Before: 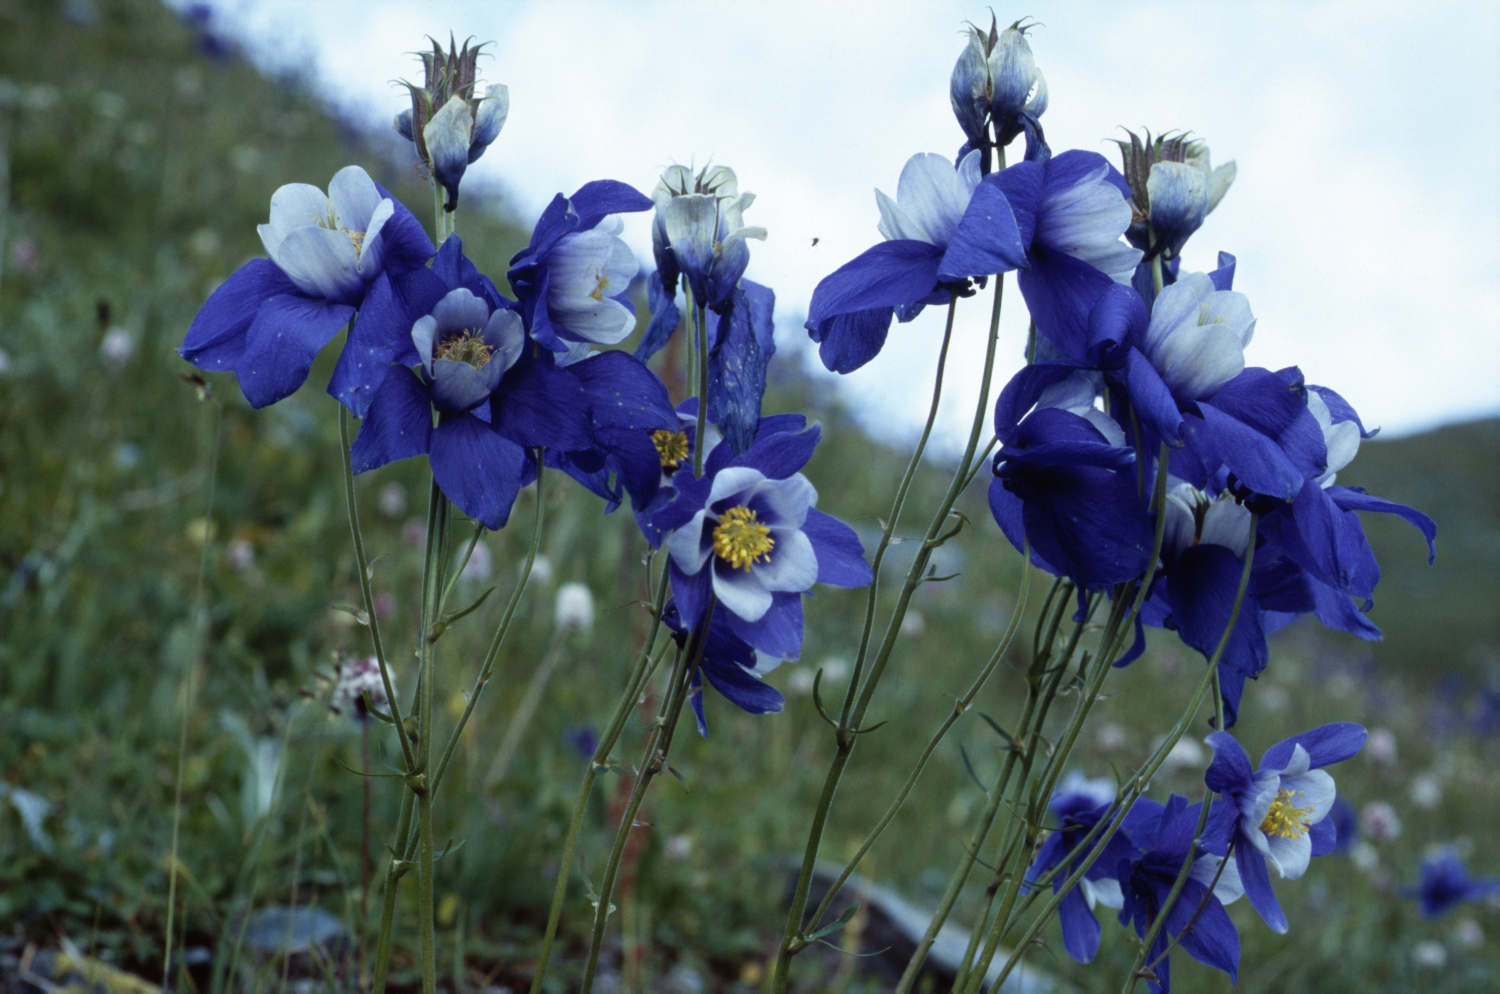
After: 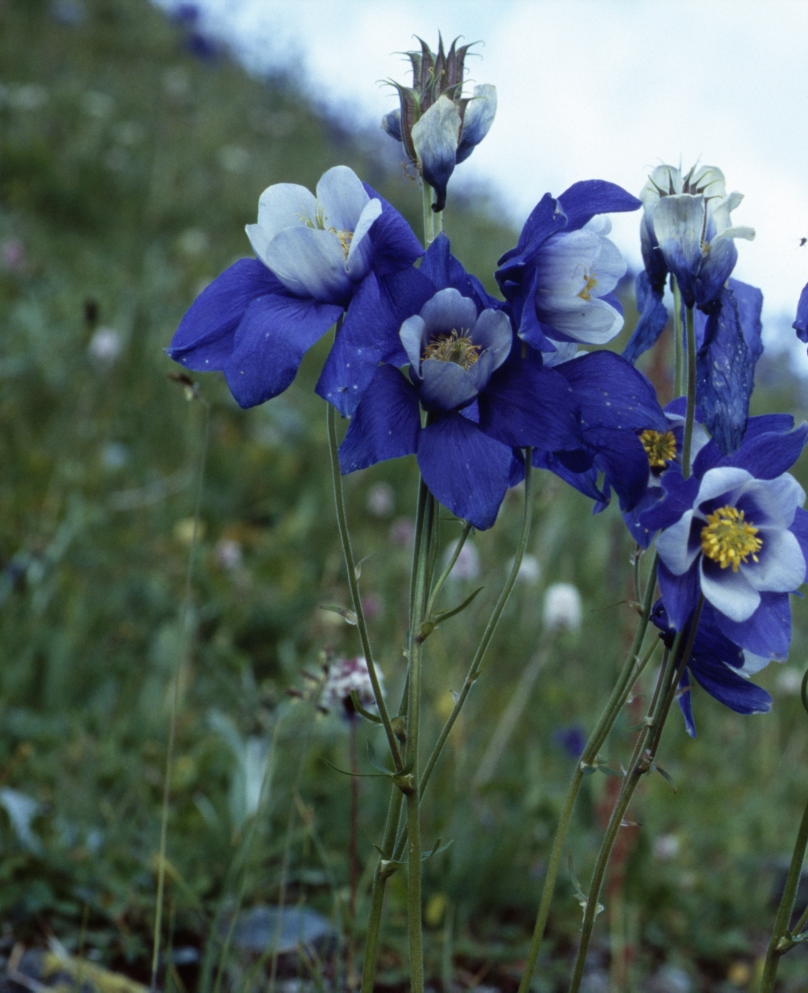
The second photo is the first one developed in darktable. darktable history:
crop: left 0.828%, right 45.297%, bottom 0.079%
